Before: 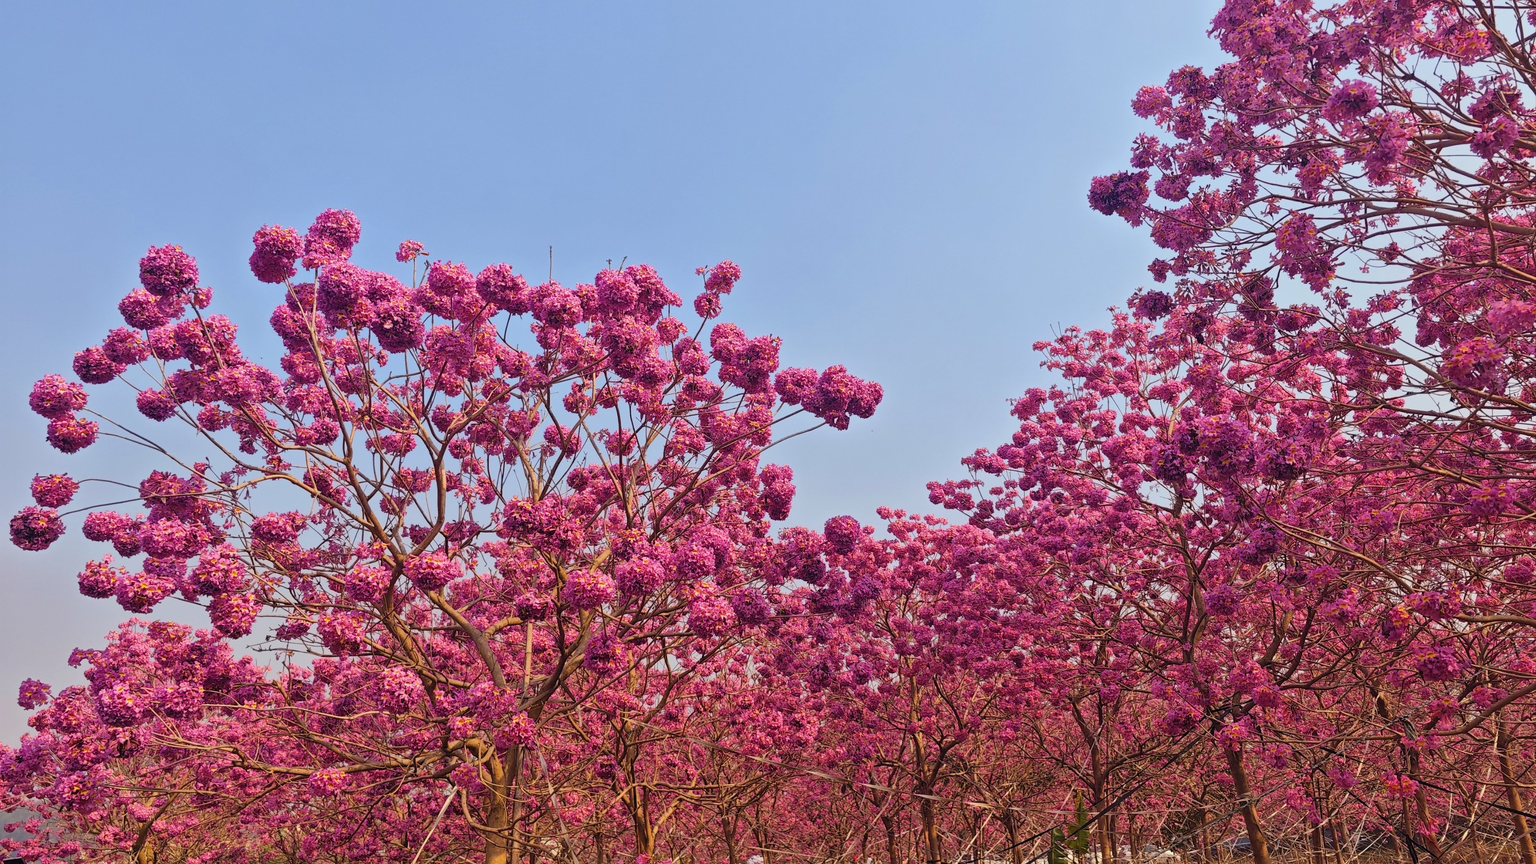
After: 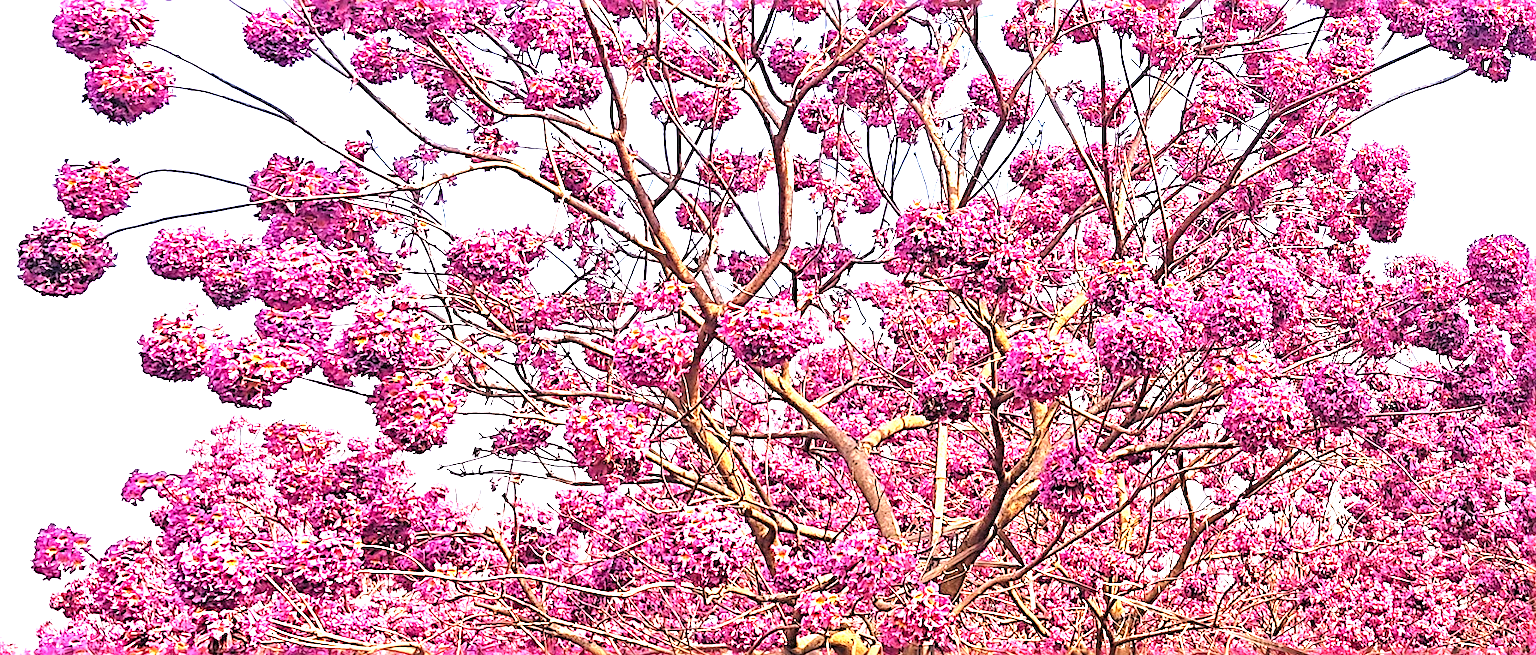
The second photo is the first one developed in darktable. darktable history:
levels: levels [0.073, 0.497, 0.972]
sharpen: radius 3.645, amount 0.943
exposure: black level correction 0, exposure 1.934 EV, compensate exposure bias true, compensate highlight preservation false
crop: top 44.436%, right 43.764%, bottom 12.924%
